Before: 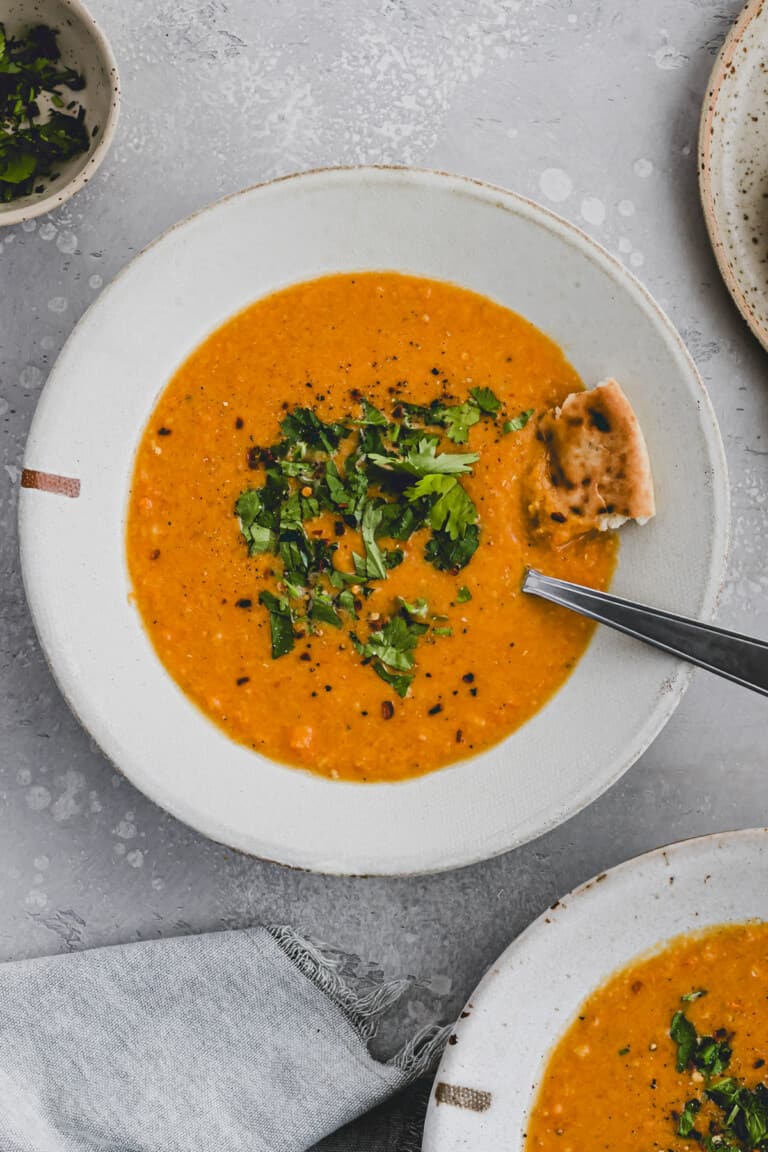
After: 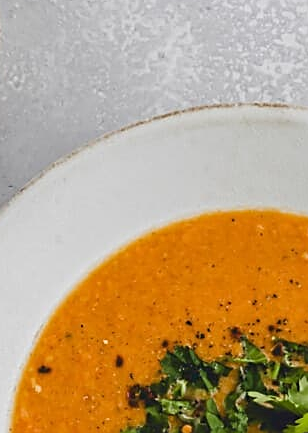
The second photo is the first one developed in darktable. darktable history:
crop: left 15.722%, top 5.432%, right 44.048%, bottom 56.907%
sharpen: on, module defaults
